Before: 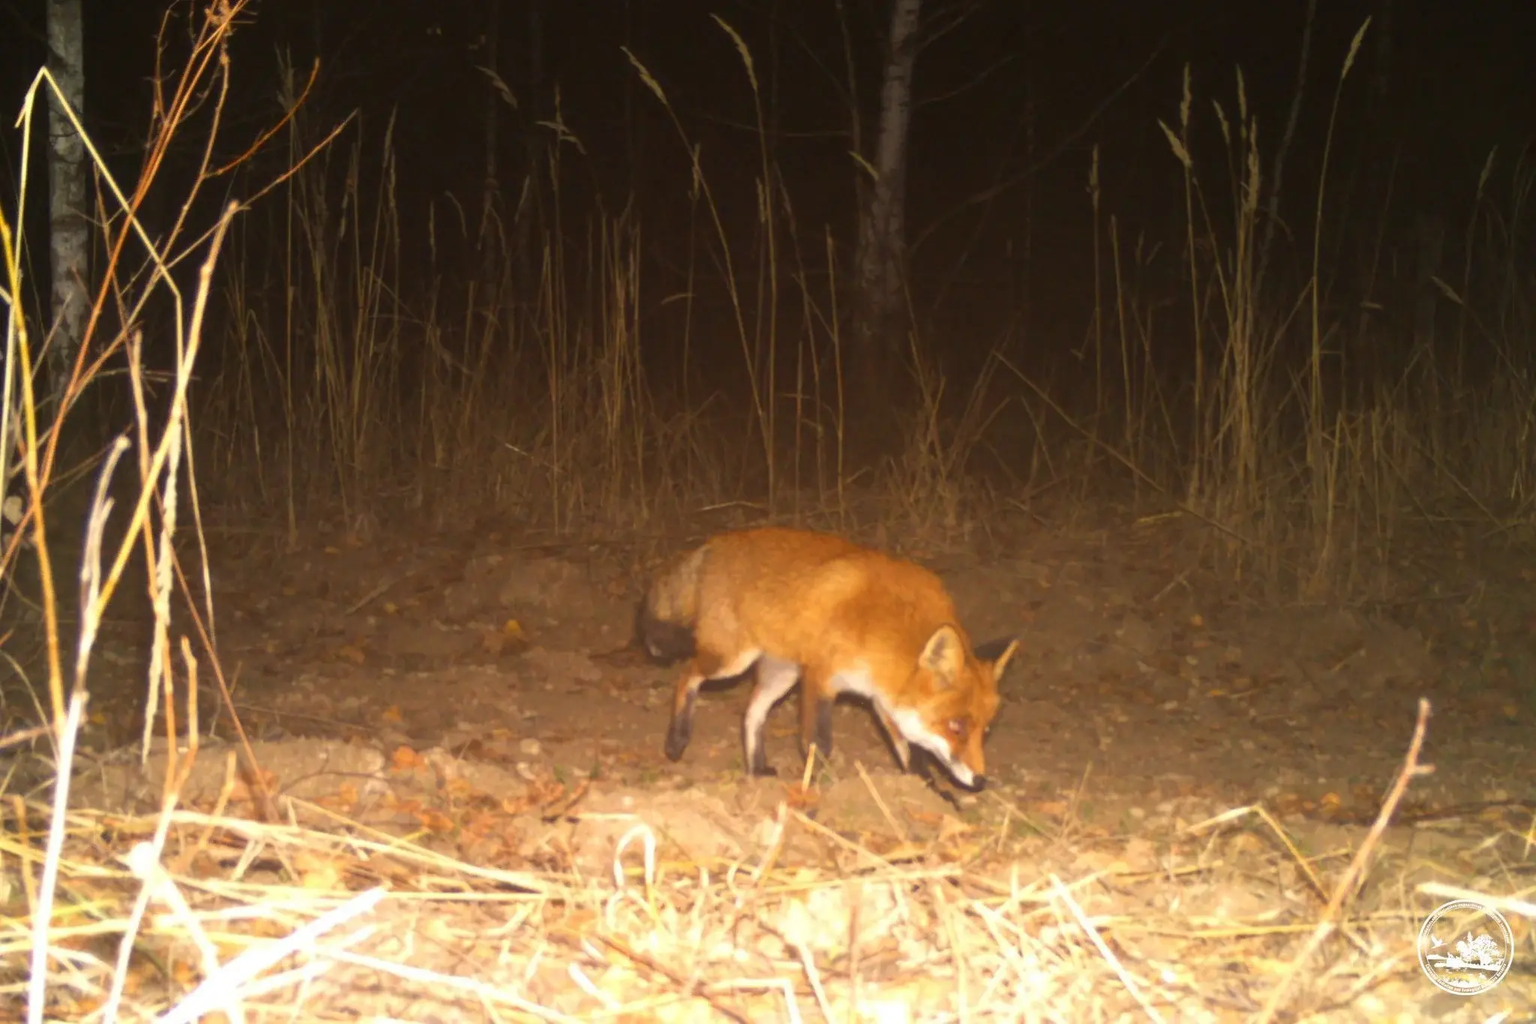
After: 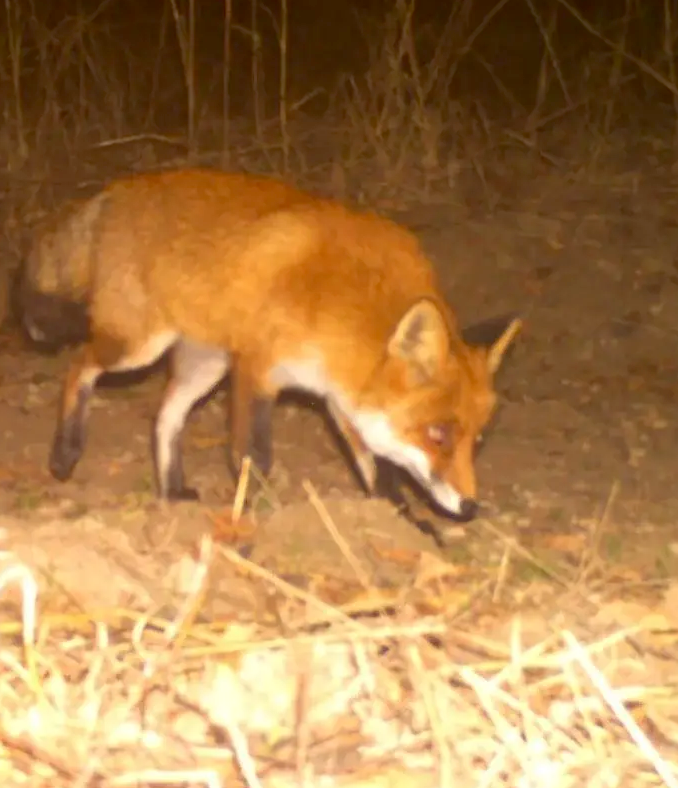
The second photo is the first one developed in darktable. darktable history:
crop: left 40.878%, top 39.176%, right 25.993%, bottom 3.081%
exposure: black level correction 0.01, exposure 0.011 EV, compensate highlight preservation false
